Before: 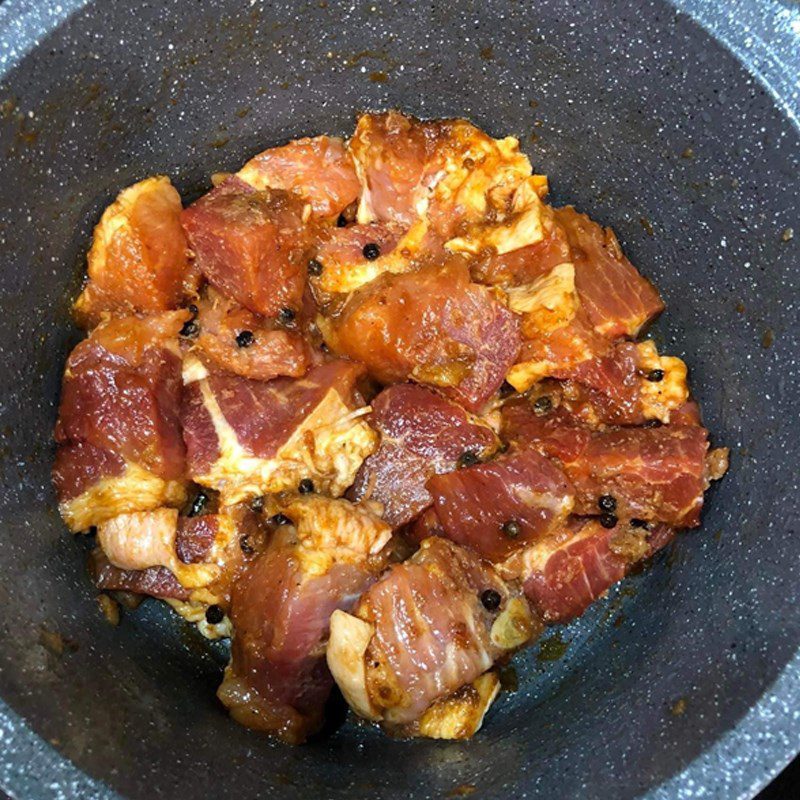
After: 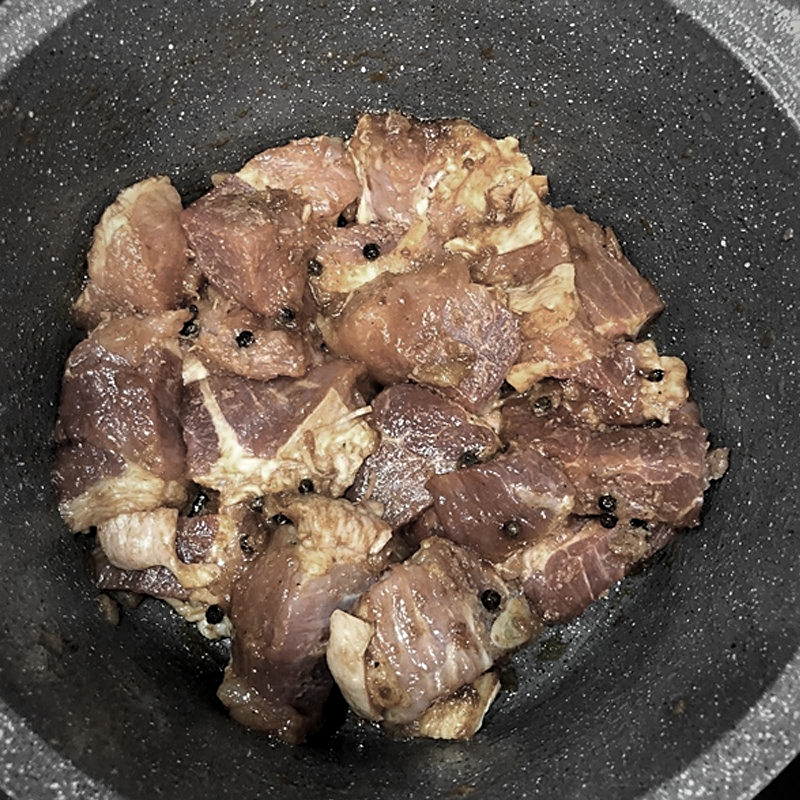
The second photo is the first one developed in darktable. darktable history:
local contrast: highlights 100%, shadows 100%, detail 120%, midtone range 0.2
vignetting: fall-off start 97%, fall-off radius 100%, width/height ratio 0.609, unbound false
white balance: red 1.029, blue 0.92
color zones: curves: ch0 [(0, 0.613) (0.01, 0.613) (0.245, 0.448) (0.498, 0.529) (0.642, 0.665) (0.879, 0.777) (0.99, 0.613)]; ch1 [(0, 0.035) (0.121, 0.189) (0.259, 0.197) (0.415, 0.061) (0.589, 0.022) (0.732, 0.022) (0.857, 0.026) (0.991, 0.053)]
sharpen: on, module defaults
